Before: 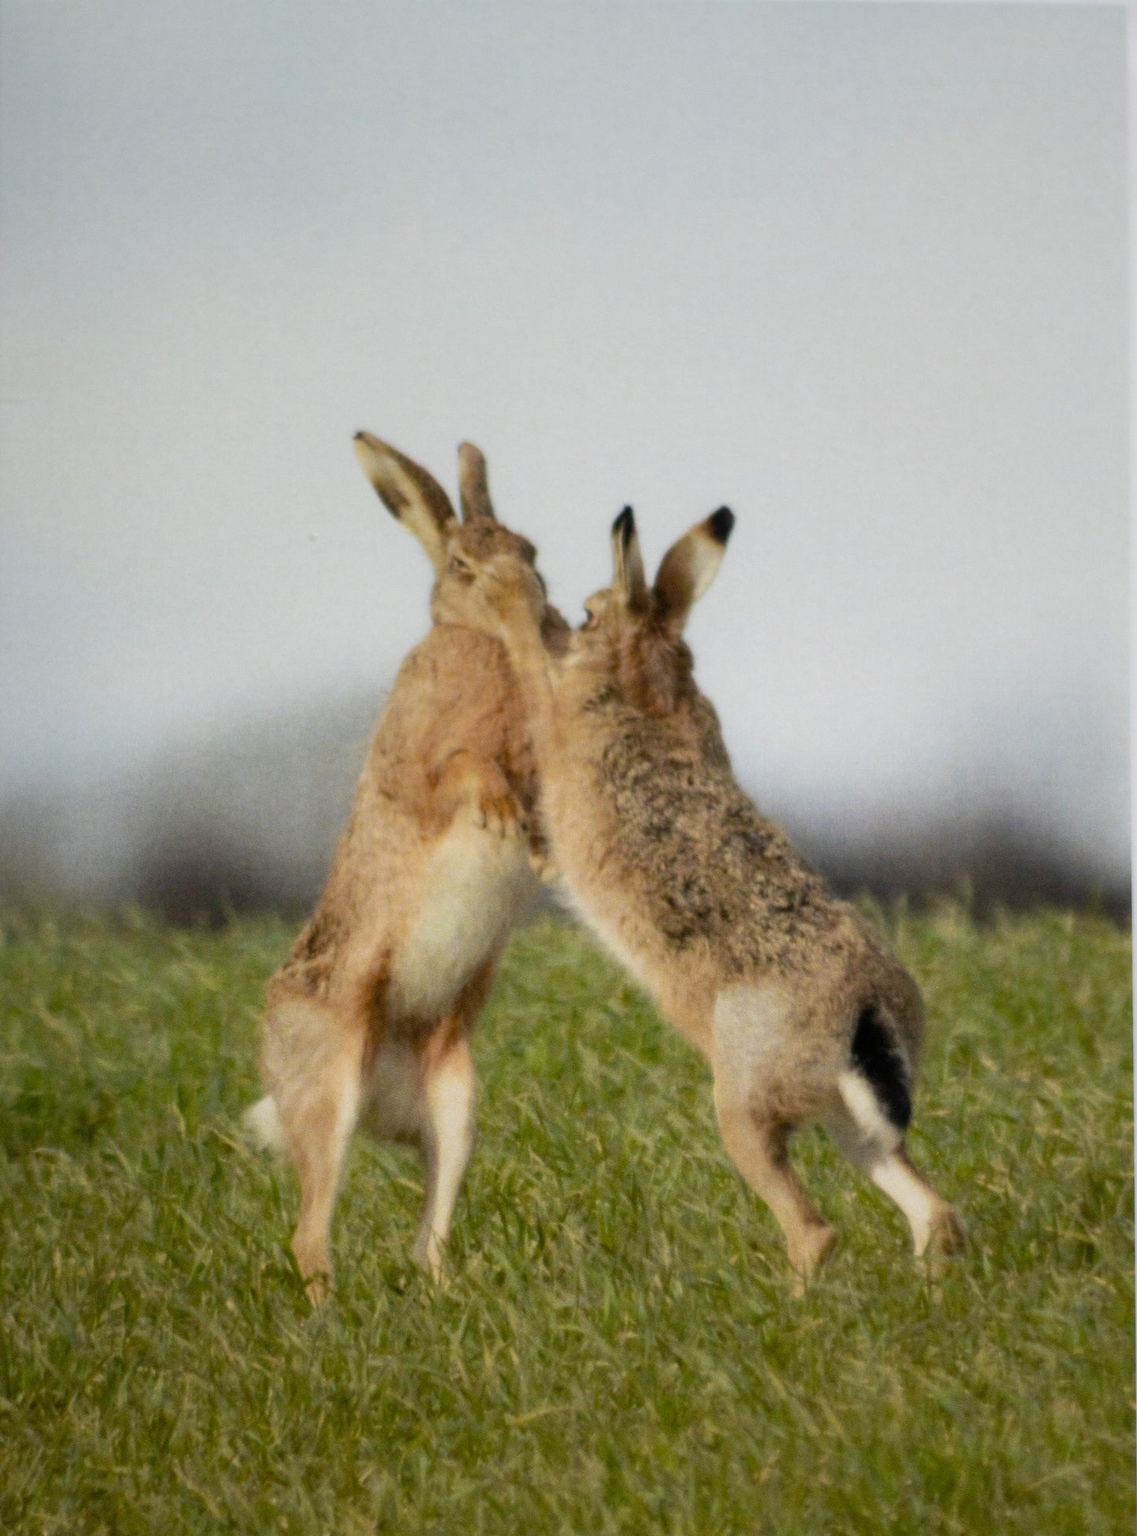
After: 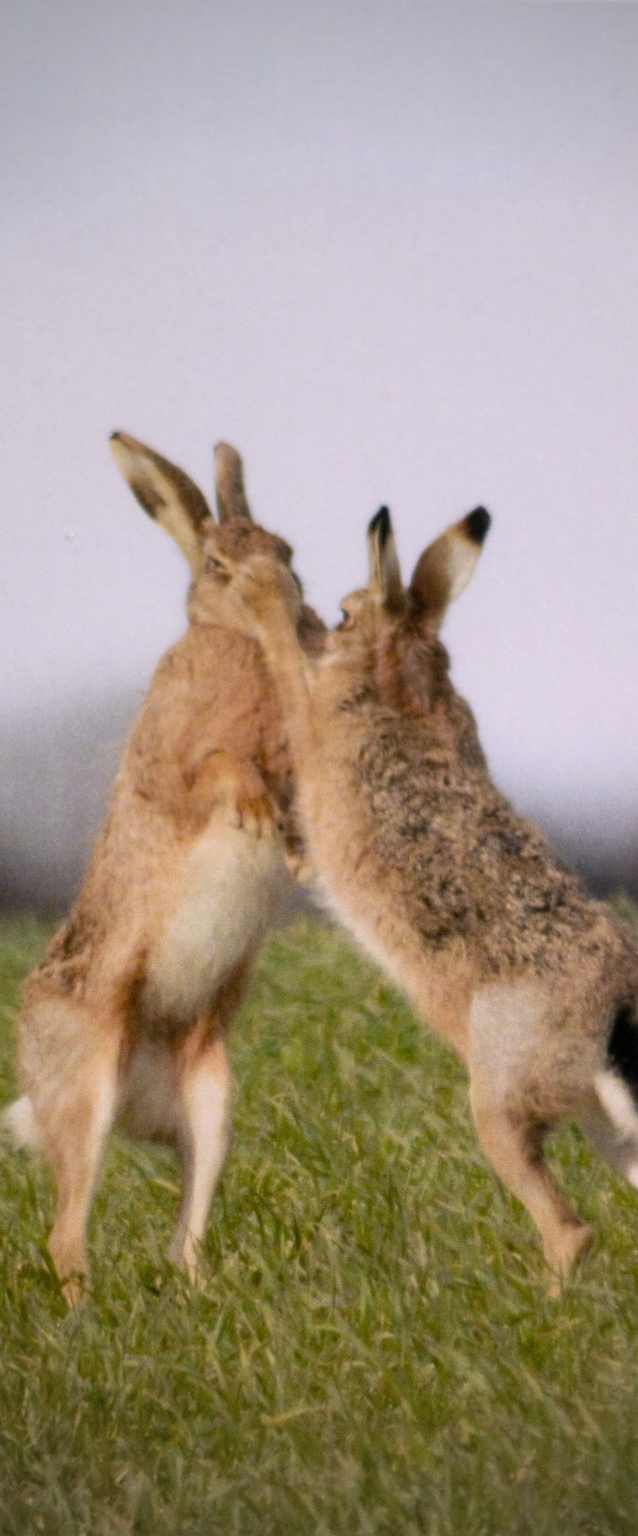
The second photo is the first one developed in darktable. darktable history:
crop: left 21.496%, right 22.254%
white balance: red 1.05, blue 1.072
vignetting: unbound false
